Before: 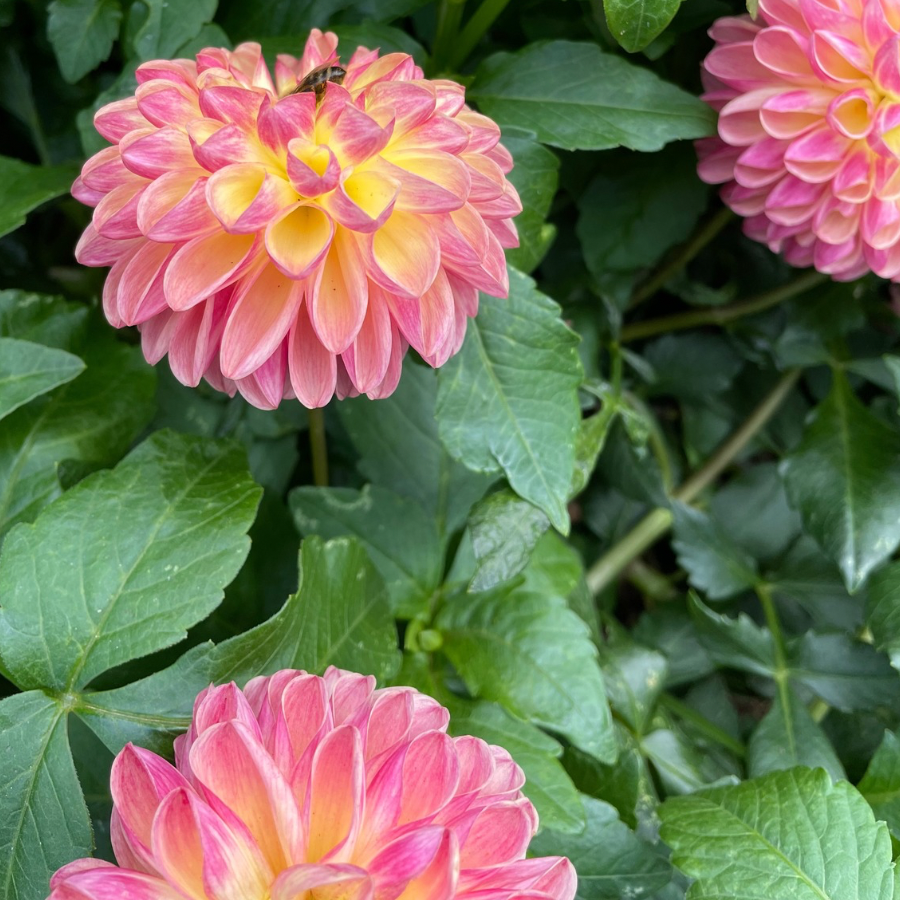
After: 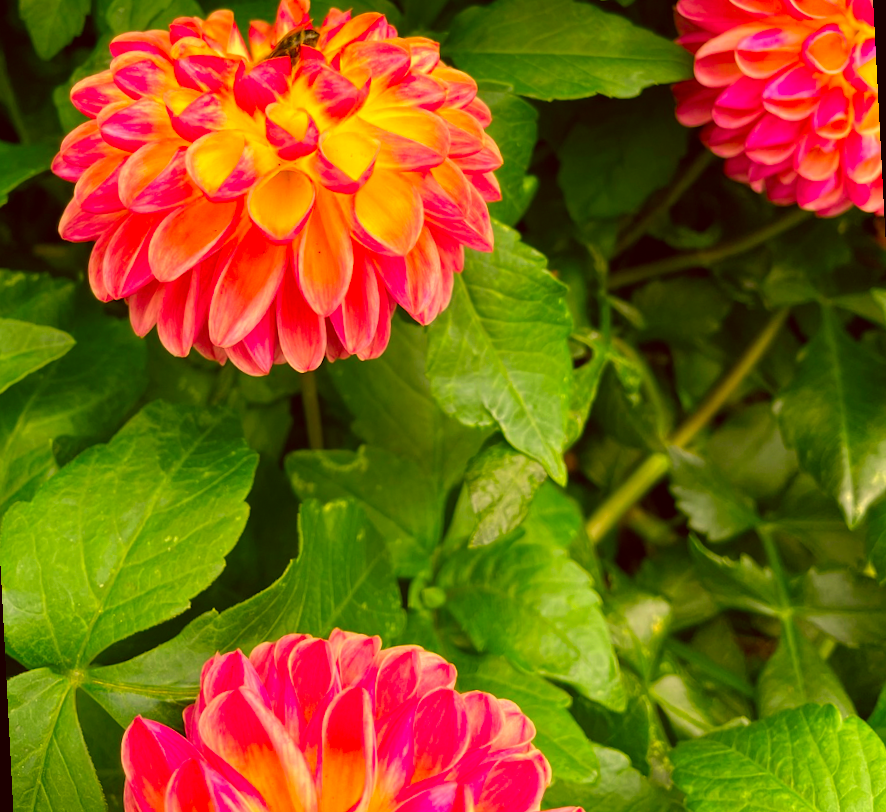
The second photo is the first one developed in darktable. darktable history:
color correction: highlights a* 10.44, highlights b* 30.04, shadows a* 2.73, shadows b* 17.51, saturation 1.72
rotate and perspective: rotation -3°, crop left 0.031, crop right 0.968, crop top 0.07, crop bottom 0.93
